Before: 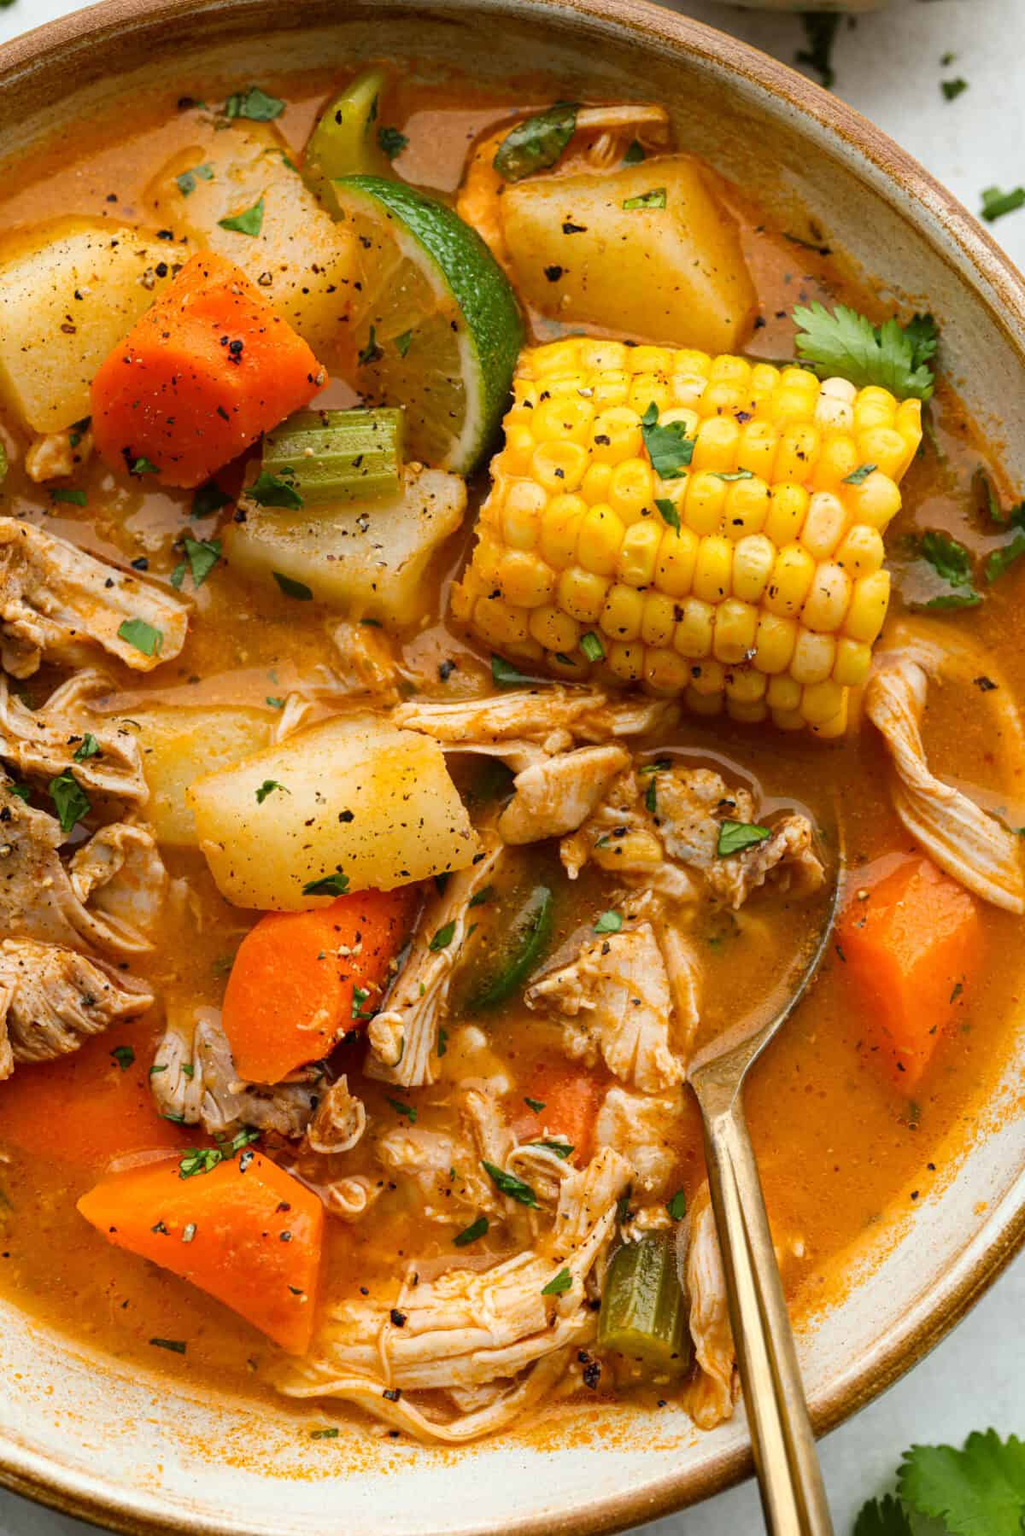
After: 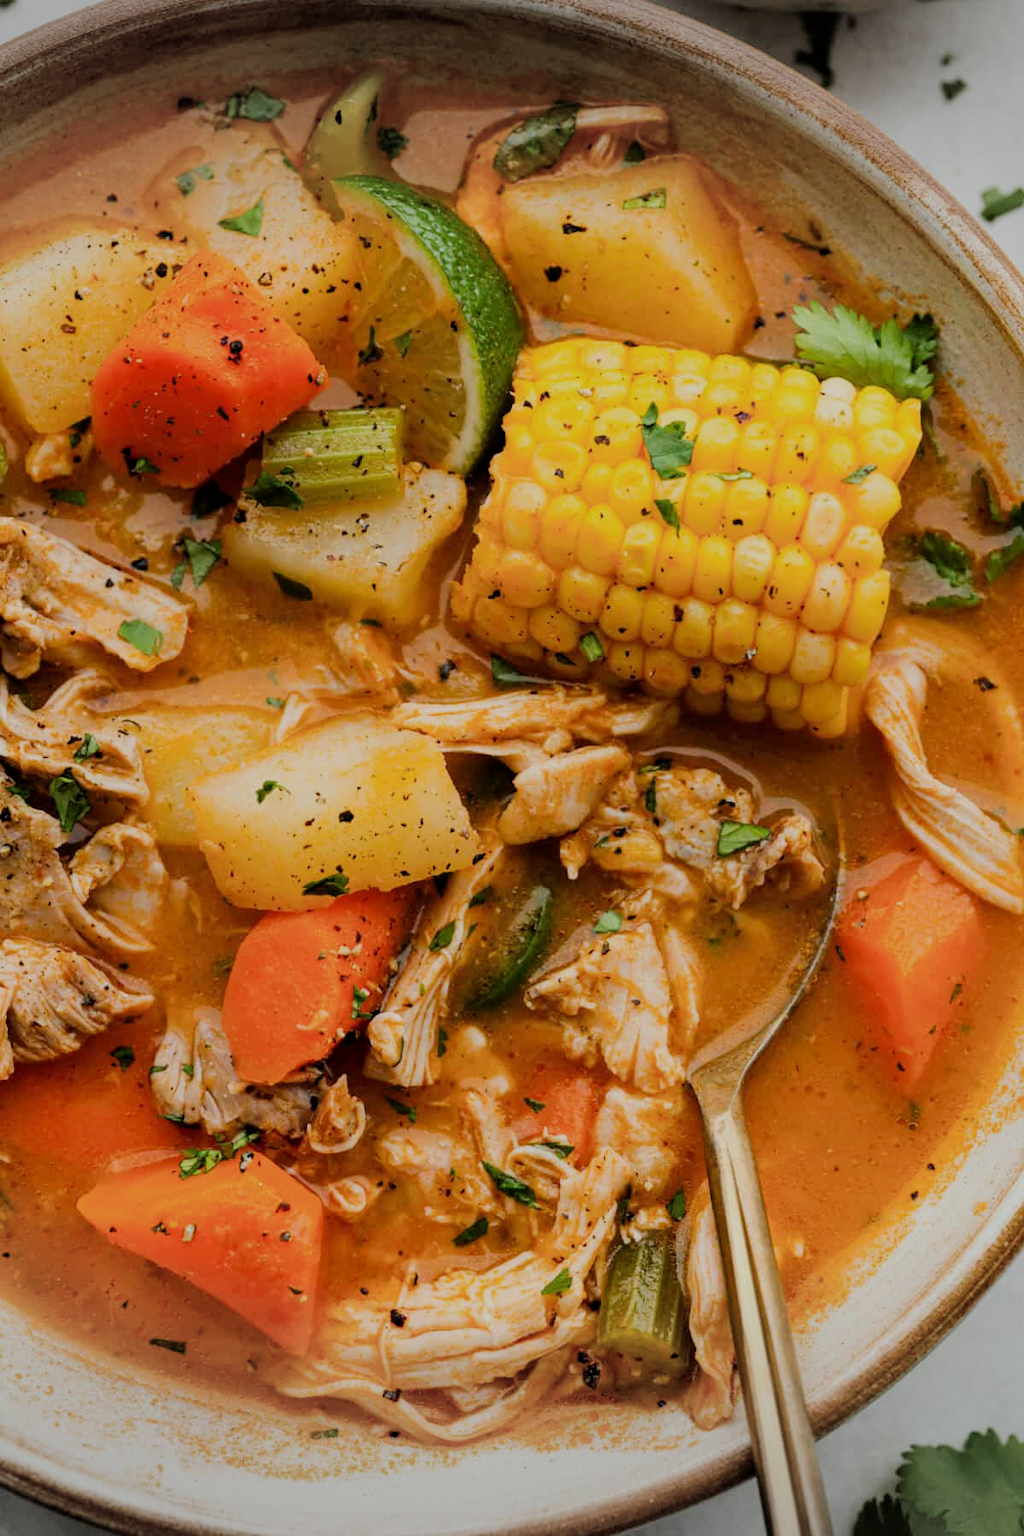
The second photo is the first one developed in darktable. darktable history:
filmic rgb: black relative exposure -6.98 EV, white relative exposure 5.63 EV, hardness 2.86
vignetting: fall-off start 100%, brightness -0.282, width/height ratio 1.31
